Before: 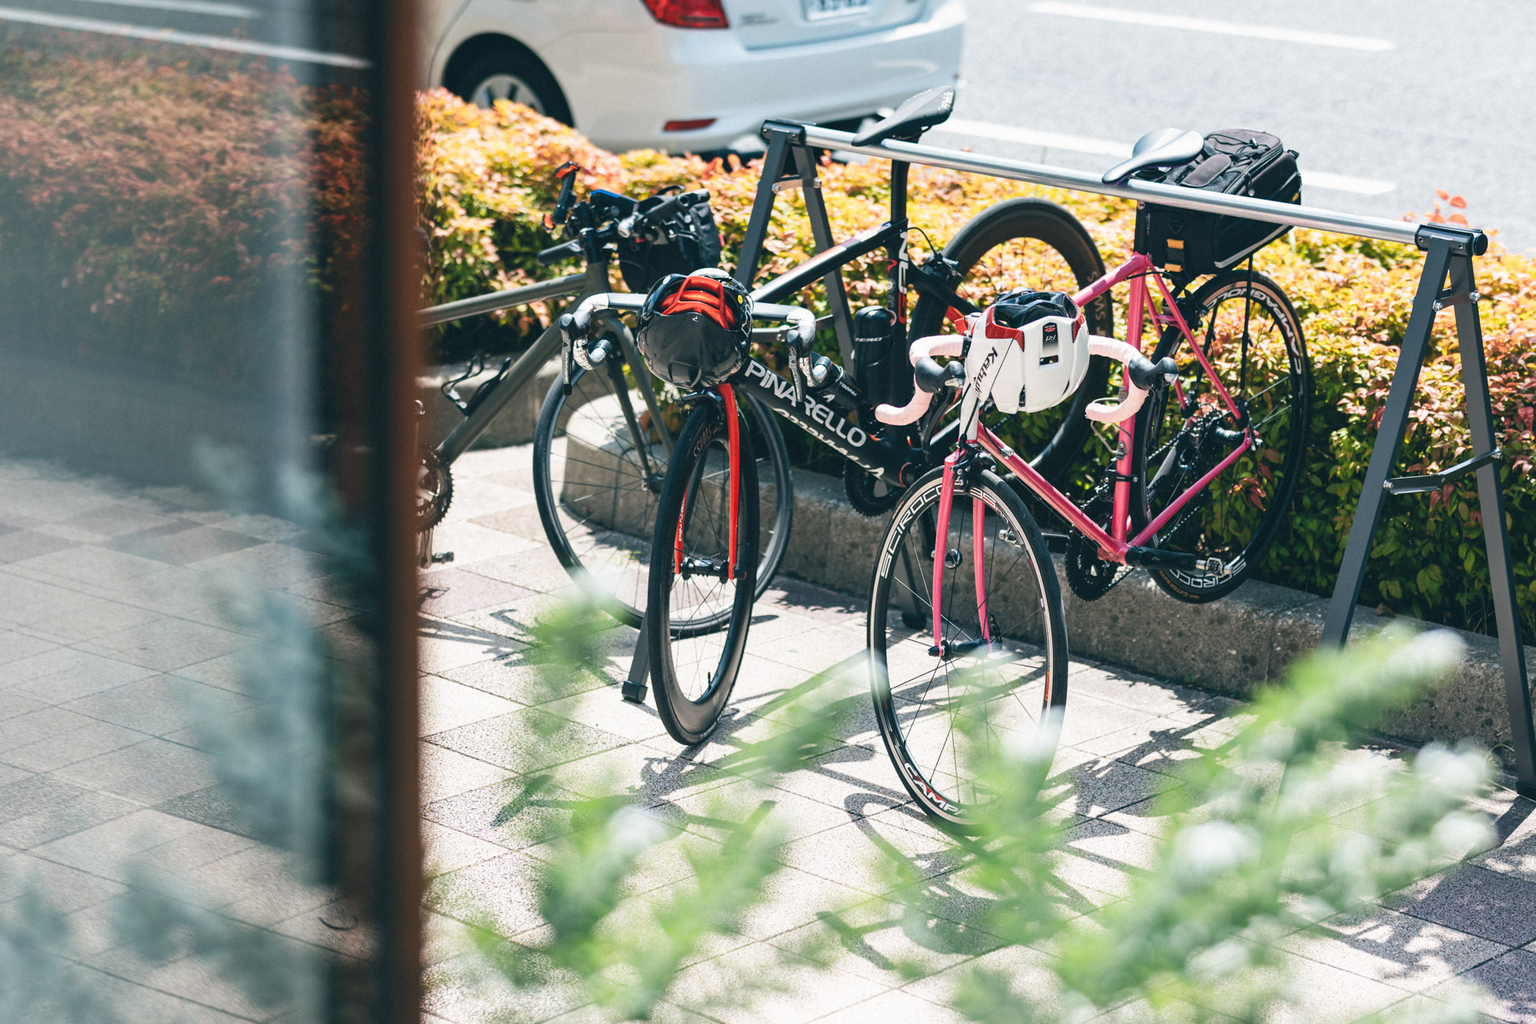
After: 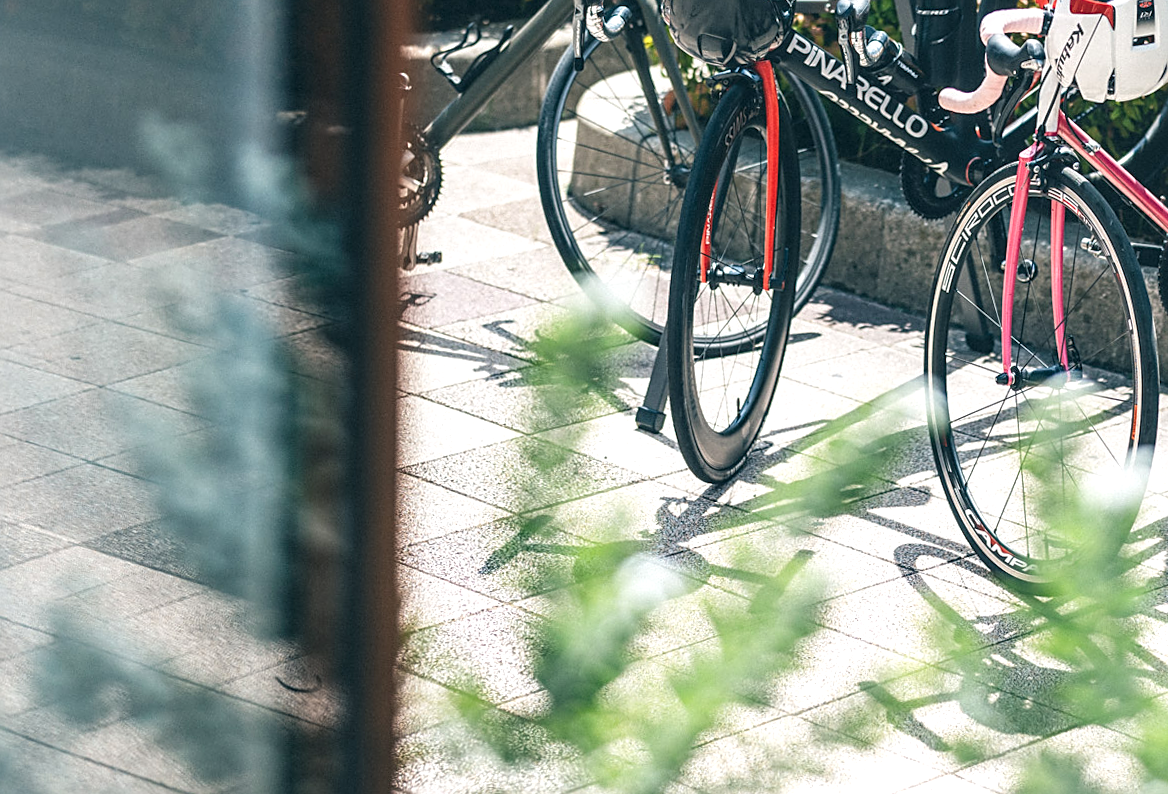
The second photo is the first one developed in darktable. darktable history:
local contrast: detail 130%
exposure: exposure 0.2 EV, compensate highlight preservation false
sharpen: on, module defaults
color balance rgb: shadows lift › chroma 2.043%, shadows lift › hue 247.58°, perceptual saturation grading › global saturation 0.596%, global vibrance 7.266%, saturation formula JzAzBz (2021)
crop and rotate: angle -1.11°, left 3.683%, top 31.879%, right 29.553%
